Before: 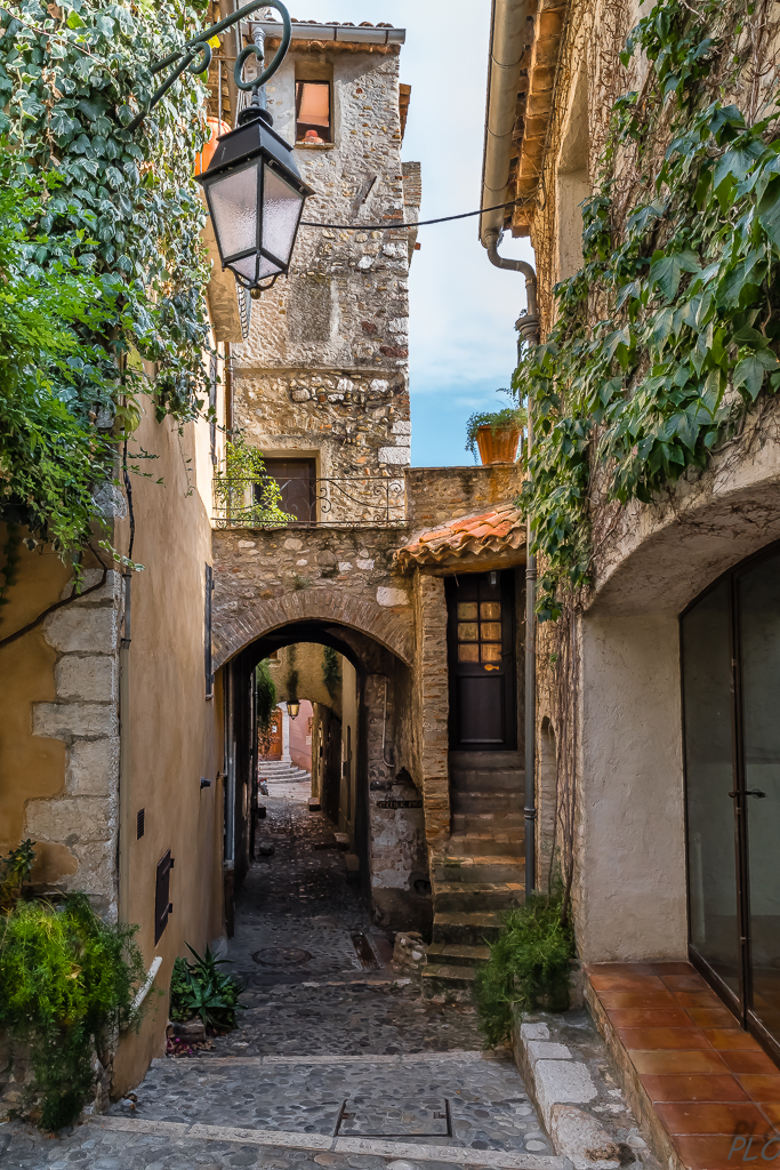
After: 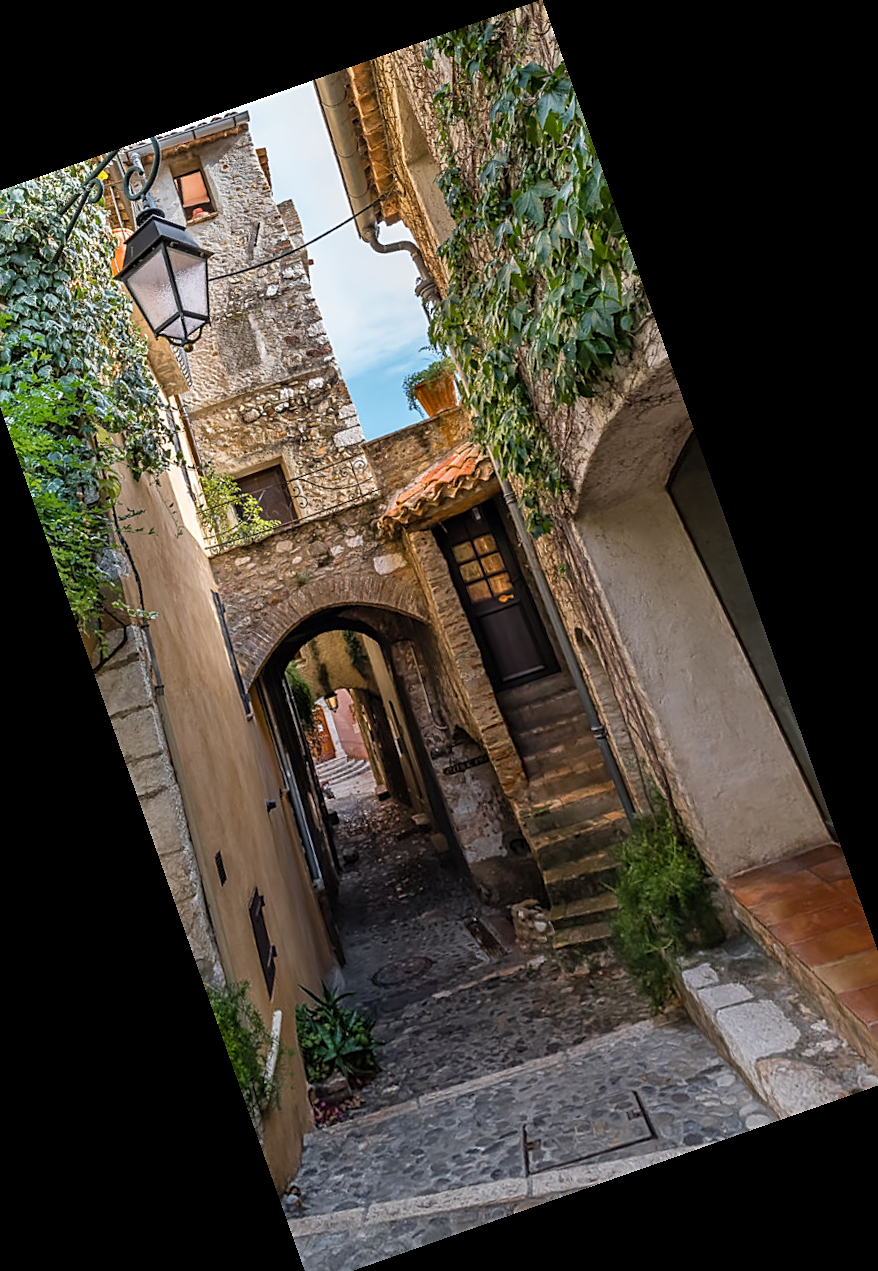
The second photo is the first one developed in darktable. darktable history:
crop and rotate: angle 19.43°, left 6.812%, right 4.125%, bottom 1.087%
rotate and perspective: rotation 0.72°, lens shift (vertical) -0.352, lens shift (horizontal) -0.051, crop left 0.152, crop right 0.859, crop top 0.019, crop bottom 0.964
sharpen: on, module defaults
